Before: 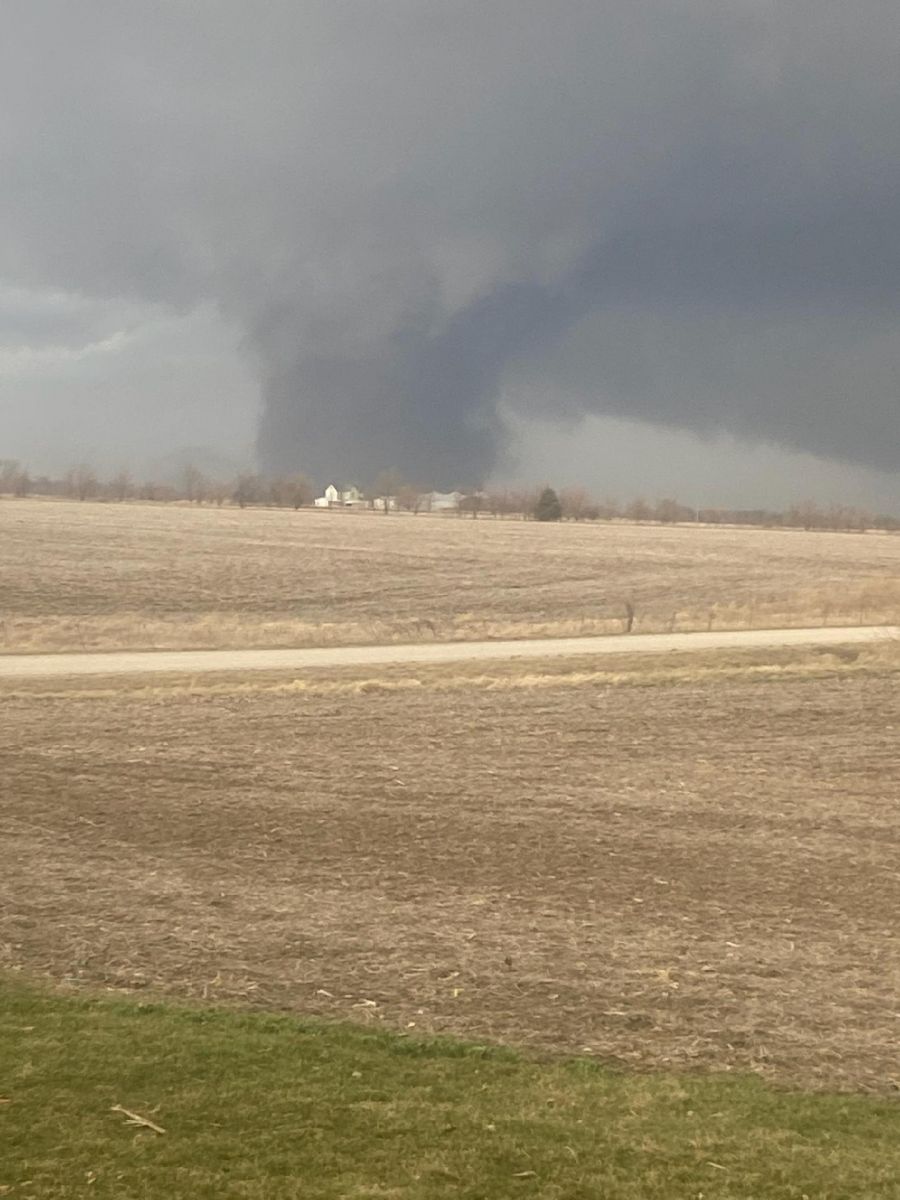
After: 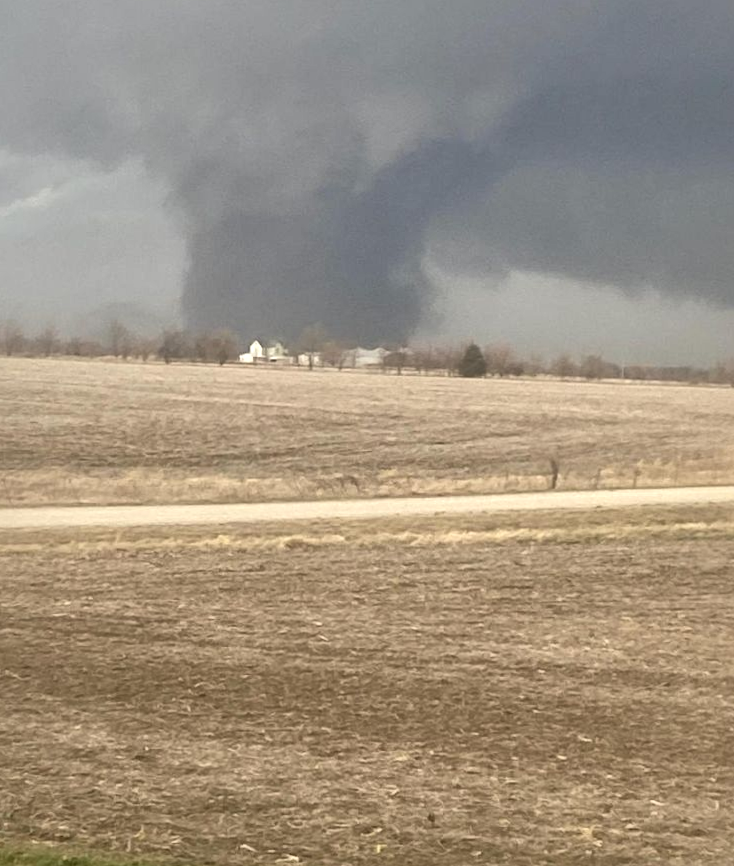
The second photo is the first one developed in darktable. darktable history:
rotate and perspective: rotation 0.192°, lens shift (horizontal) -0.015, crop left 0.005, crop right 0.996, crop top 0.006, crop bottom 0.99
local contrast: mode bilateral grid, contrast 25, coarseness 47, detail 151%, midtone range 0.2
crop: left 7.856%, top 11.836%, right 10.12%, bottom 15.387%
